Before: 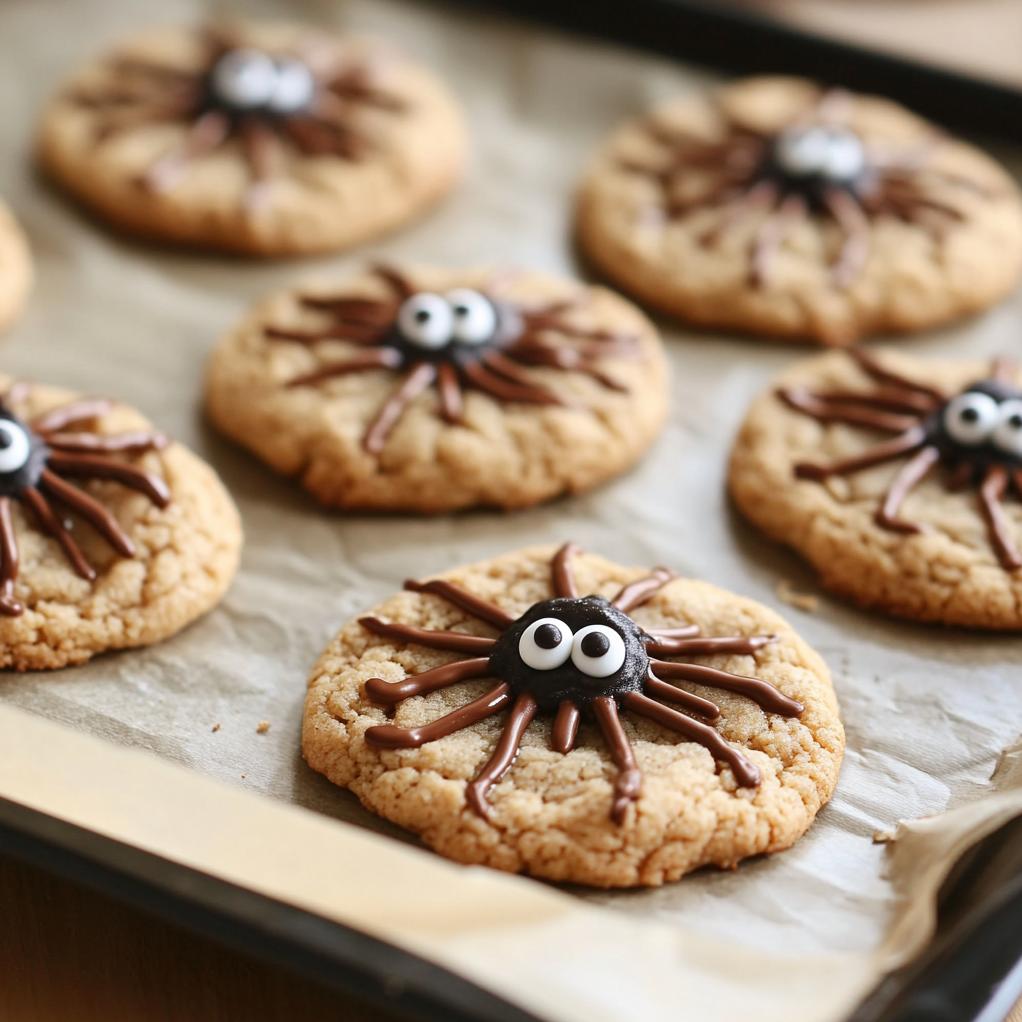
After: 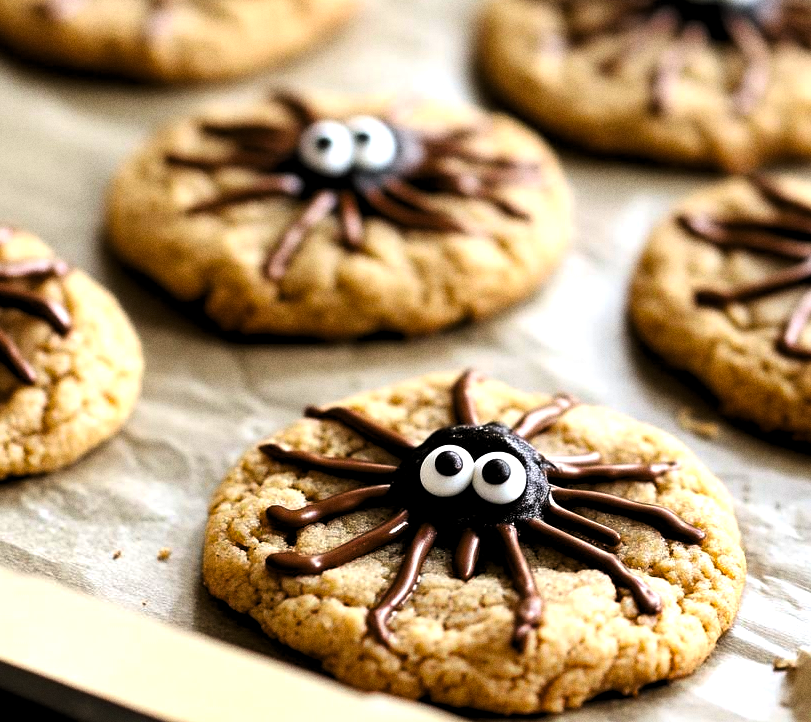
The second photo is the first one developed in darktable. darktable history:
crop: left 9.712%, top 16.928%, right 10.845%, bottom 12.332%
levels: levels [0.129, 0.519, 0.867]
color balance rgb: perceptual saturation grading › global saturation 25%, global vibrance 20%
grain: on, module defaults
